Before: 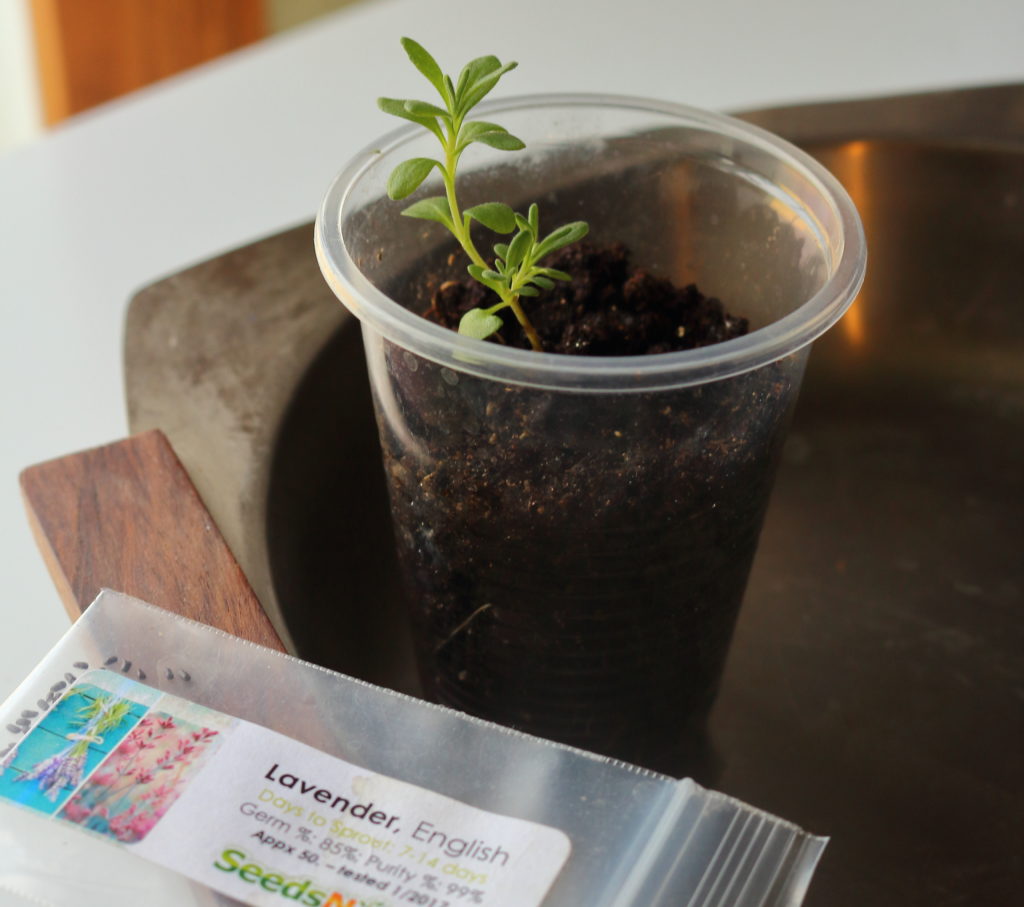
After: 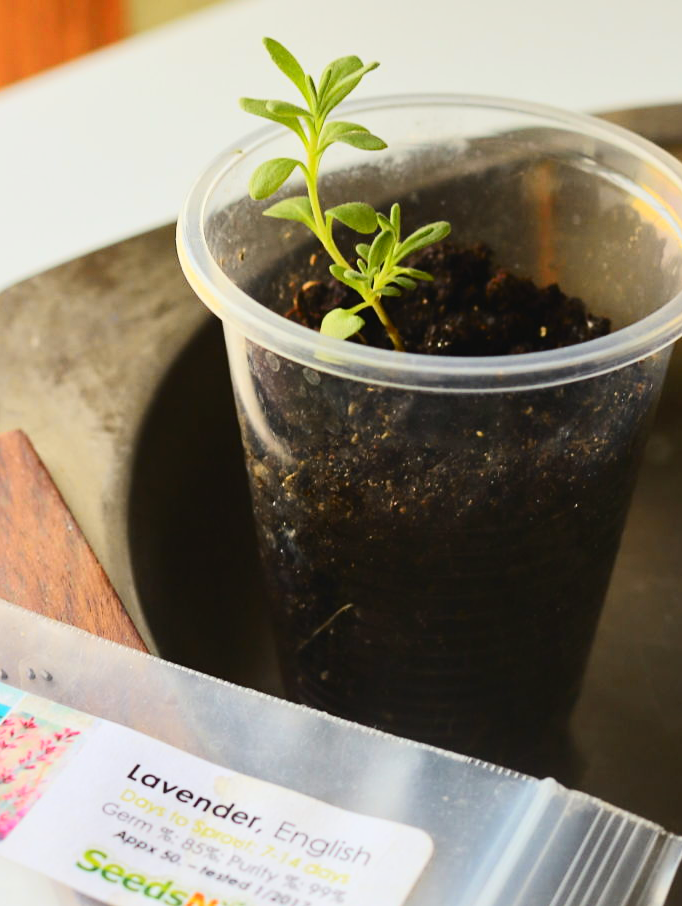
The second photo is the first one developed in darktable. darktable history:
sharpen: amount 0.2
crop and rotate: left 13.537%, right 19.796%
tone curve: curves: ch0 [(0, 0.029) (0.071, 0.087) (0.223, 0.265) (0.447, 0.605) (0.654, 0.823) (0.861, 0.943) (1, 0.981)]; ch1 [(0, 0) (0.353, 0.344) (0.447, 0.449) (0.502, 0.501) (0.547, 0.54) (0.57, 0.582) (0.608, 0.608) (0.618, 0.631) (0.657, 0.699) (1, 1)]; ch2 [(0, 0) (0.34, 0.314) (0.456, 0.456) (0.5, 0.503) (0.528, 0.54) (0.557, 0.577) (0.589, 0.626) (1, 1)], color space Lab, independent channels, preserve colors none
contrast brightness saturation: saturation 0.13
